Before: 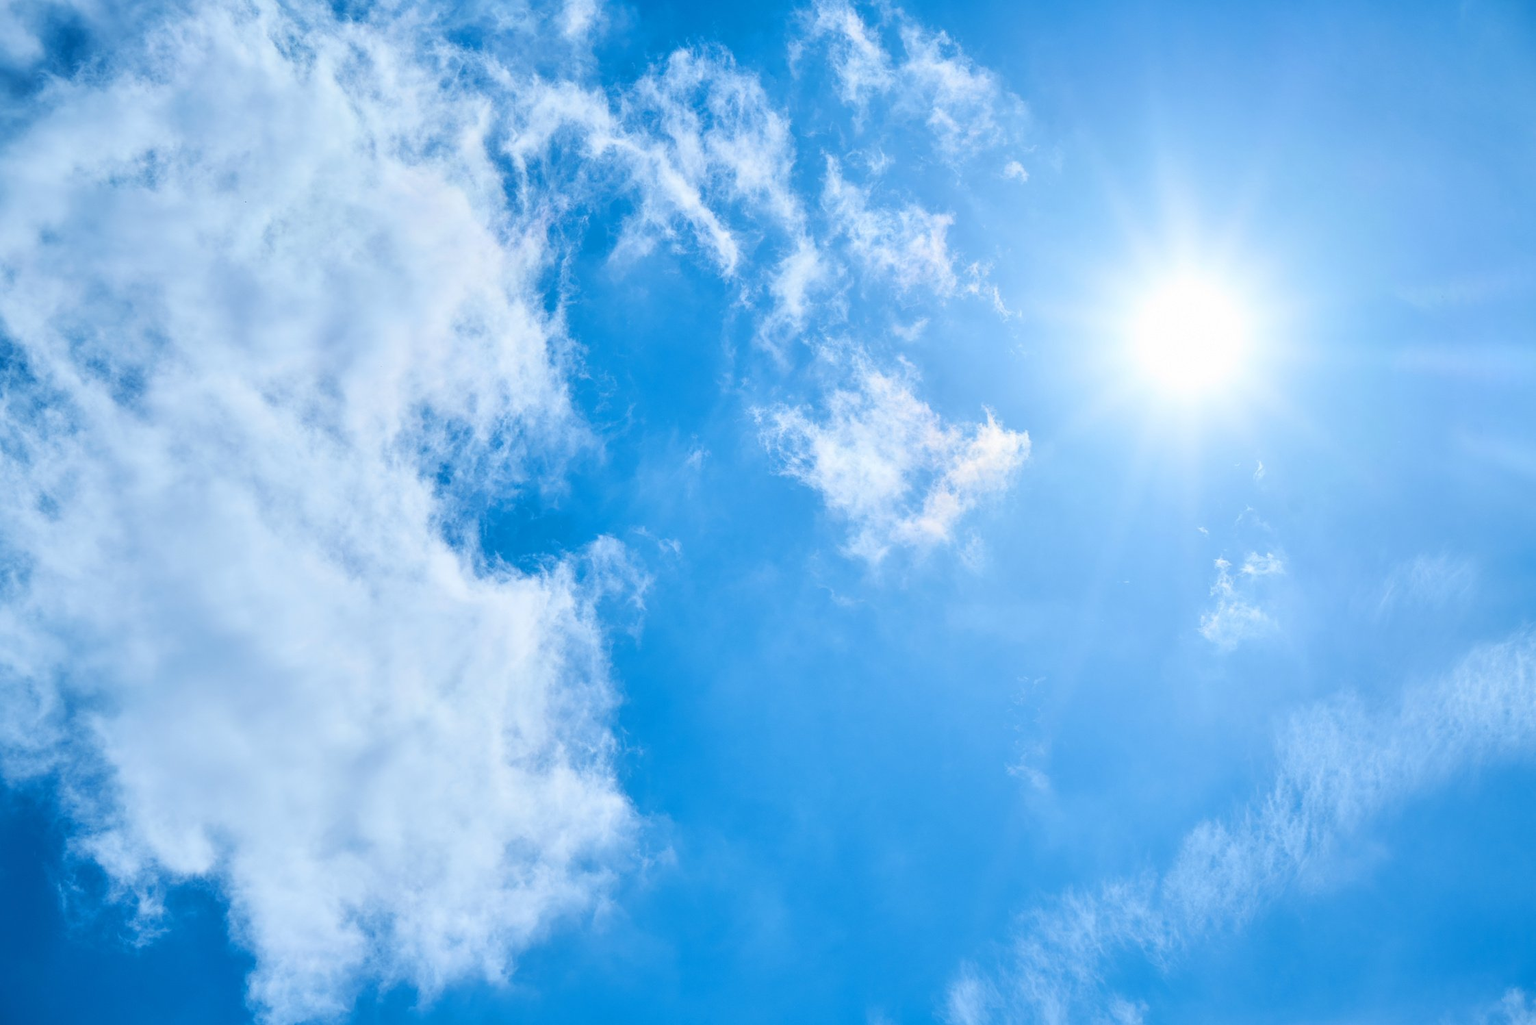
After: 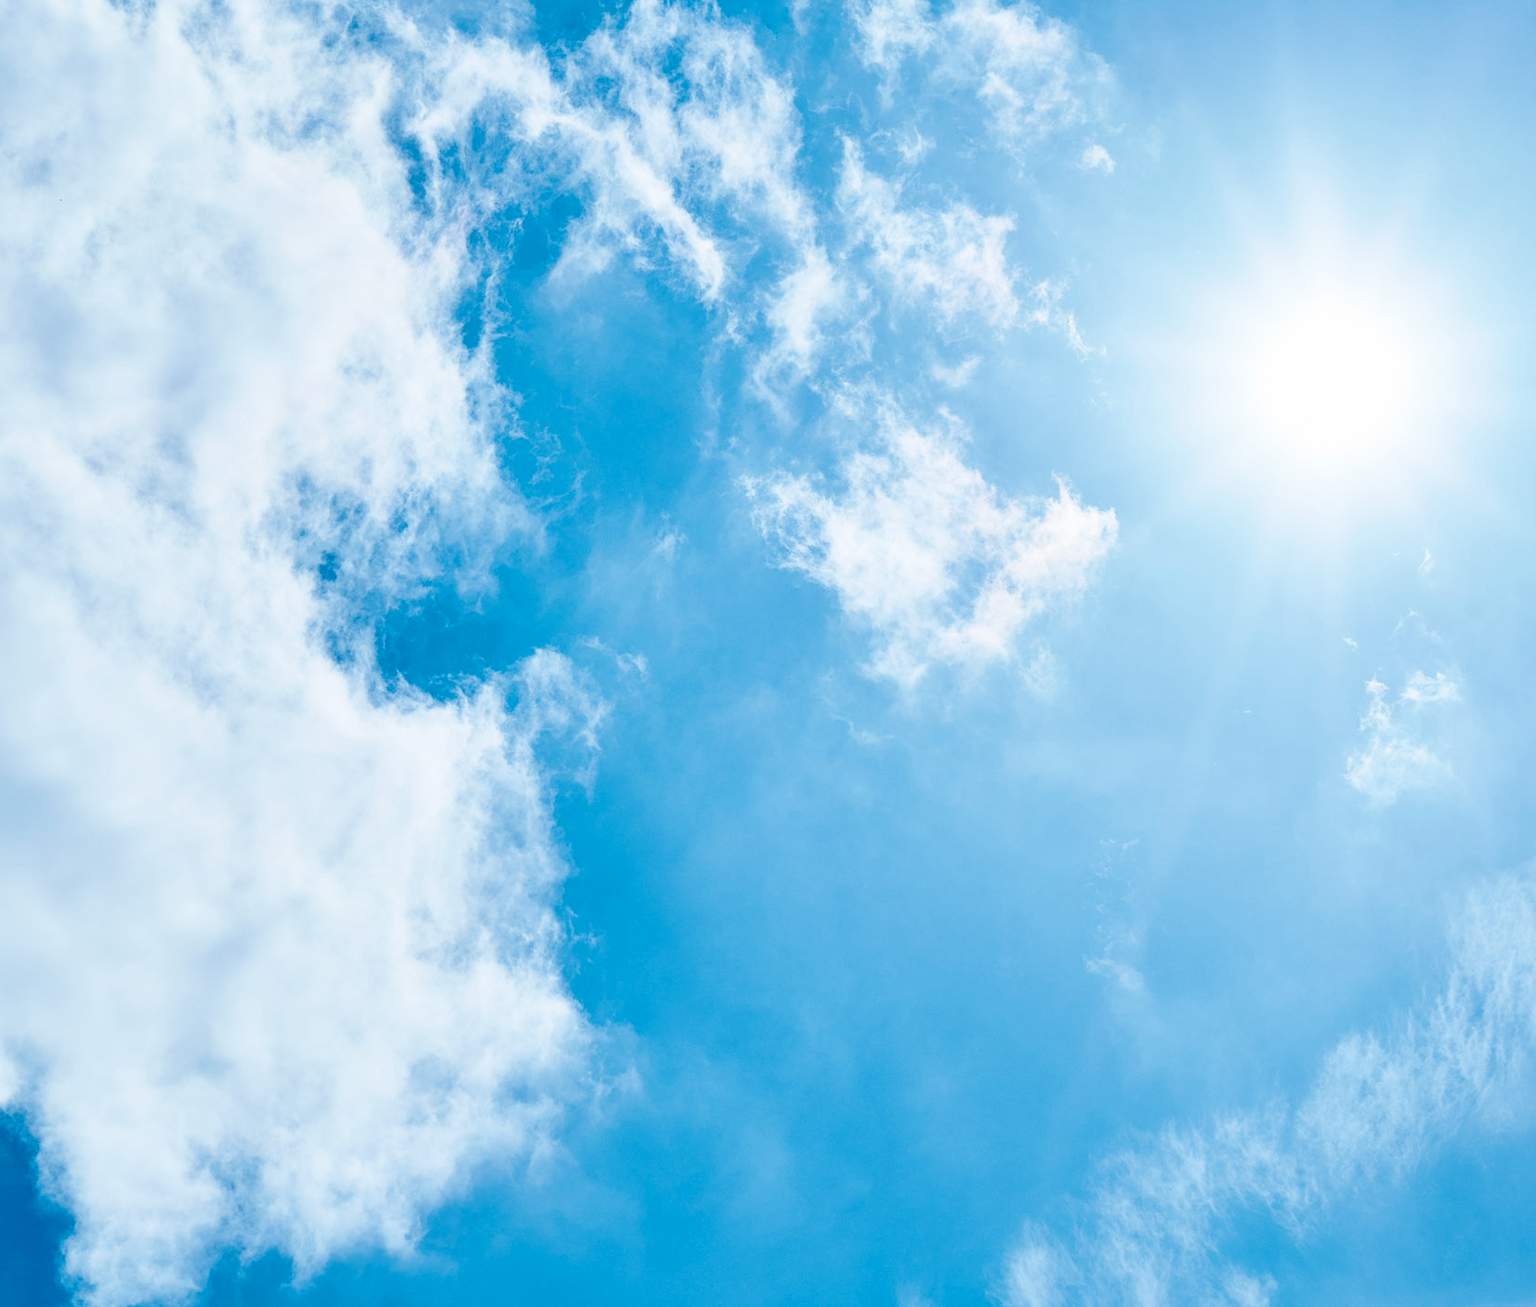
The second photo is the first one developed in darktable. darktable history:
levels: levels [0.116, 0.574, 1]
crop and rotate: left 13.091%, top 5.258%, right 12.624%
base curve: curves: ch0 [(0, 0) (0.032, 0.025) (0.121, 0.166) (0.206, 0.329) (0.605, 0.79) (1, 1)], preserve colors none
